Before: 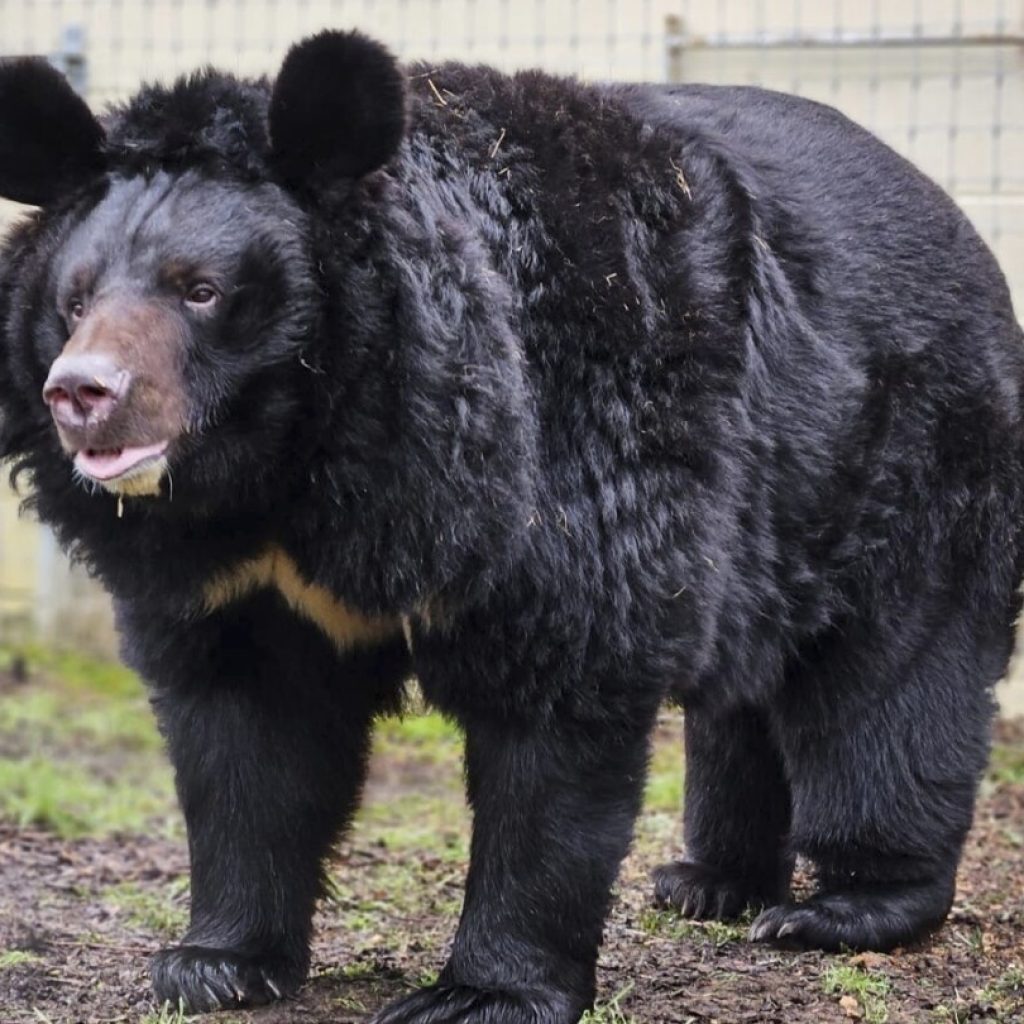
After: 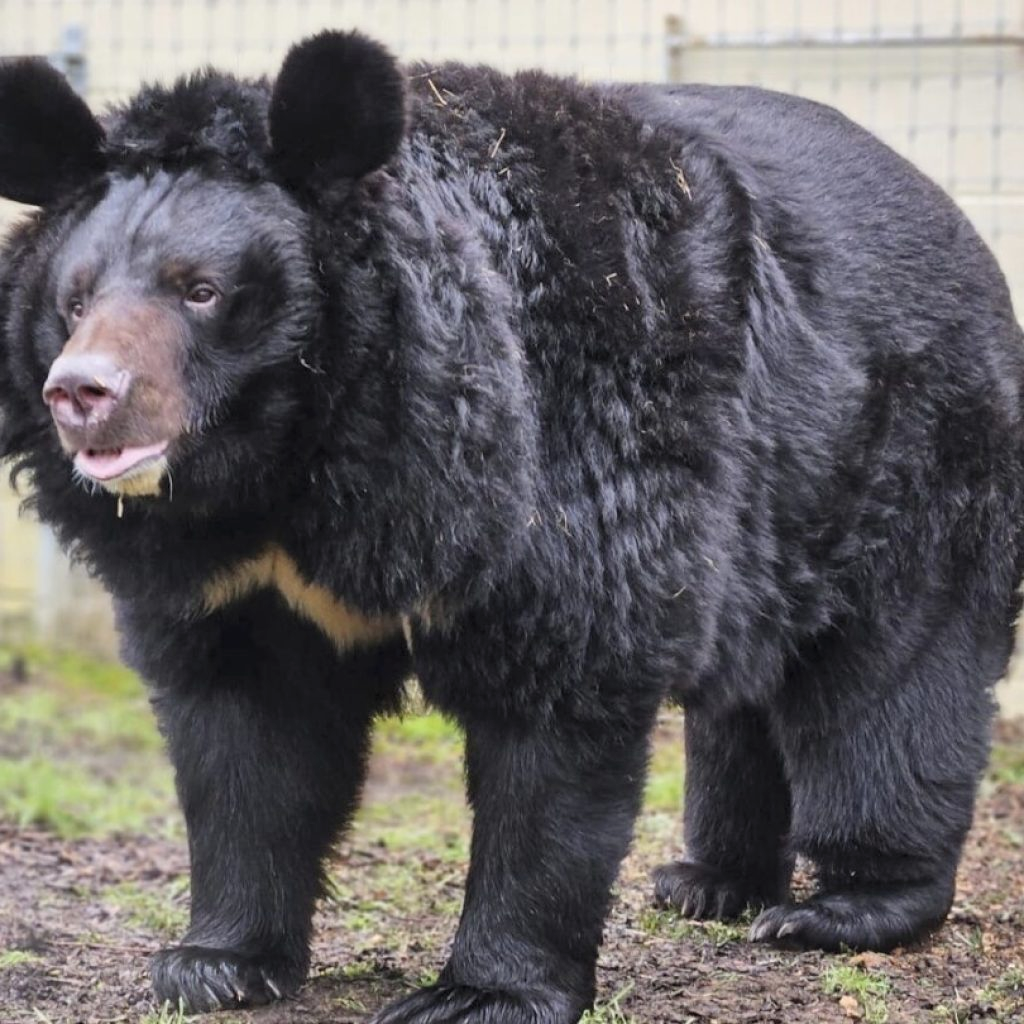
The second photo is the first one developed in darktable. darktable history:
contrast brightness saturation: brightness 0.12
